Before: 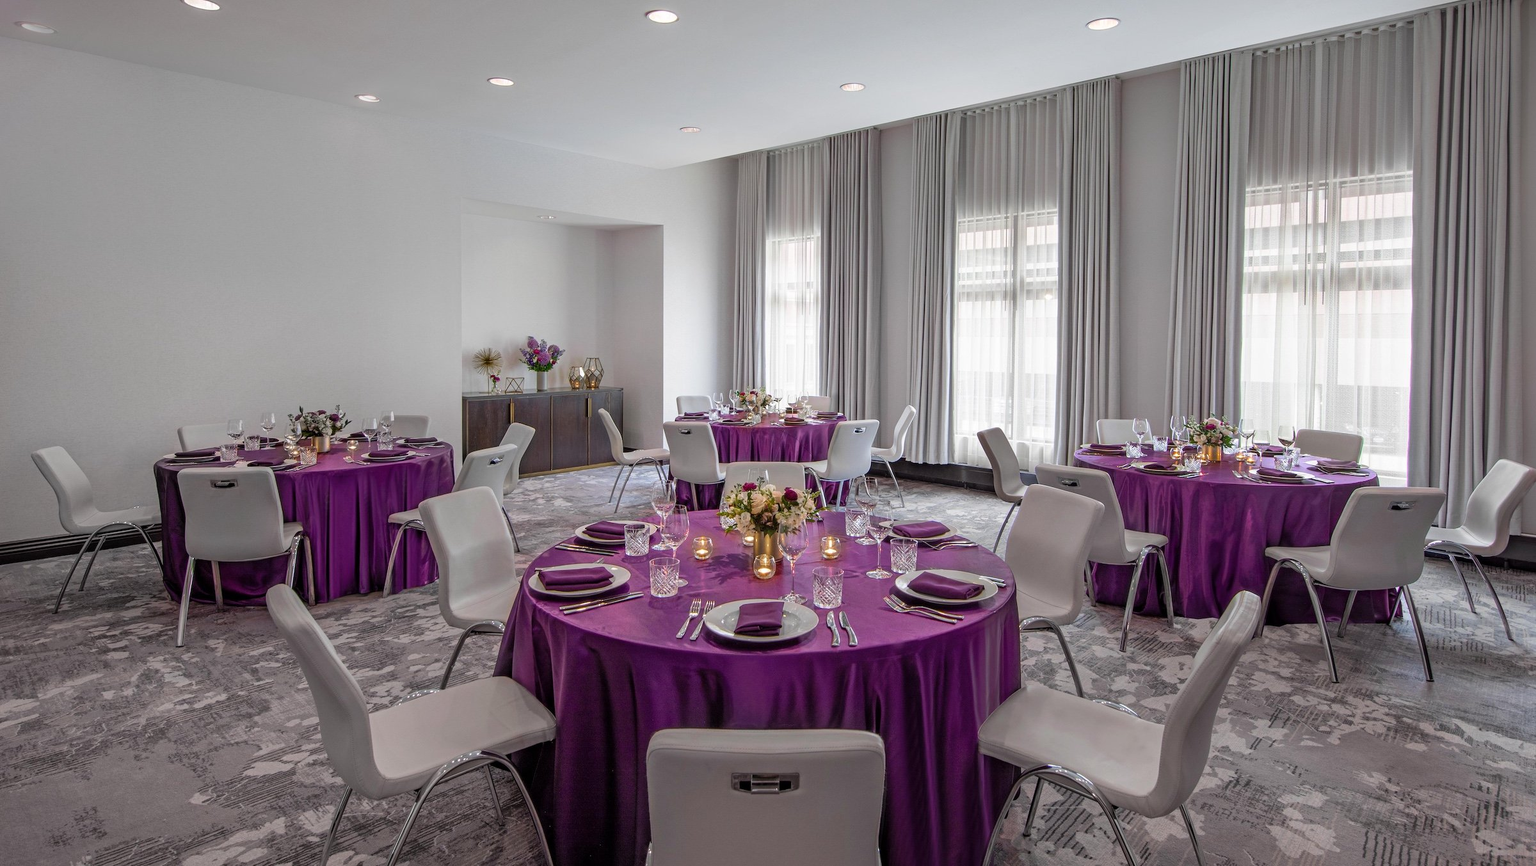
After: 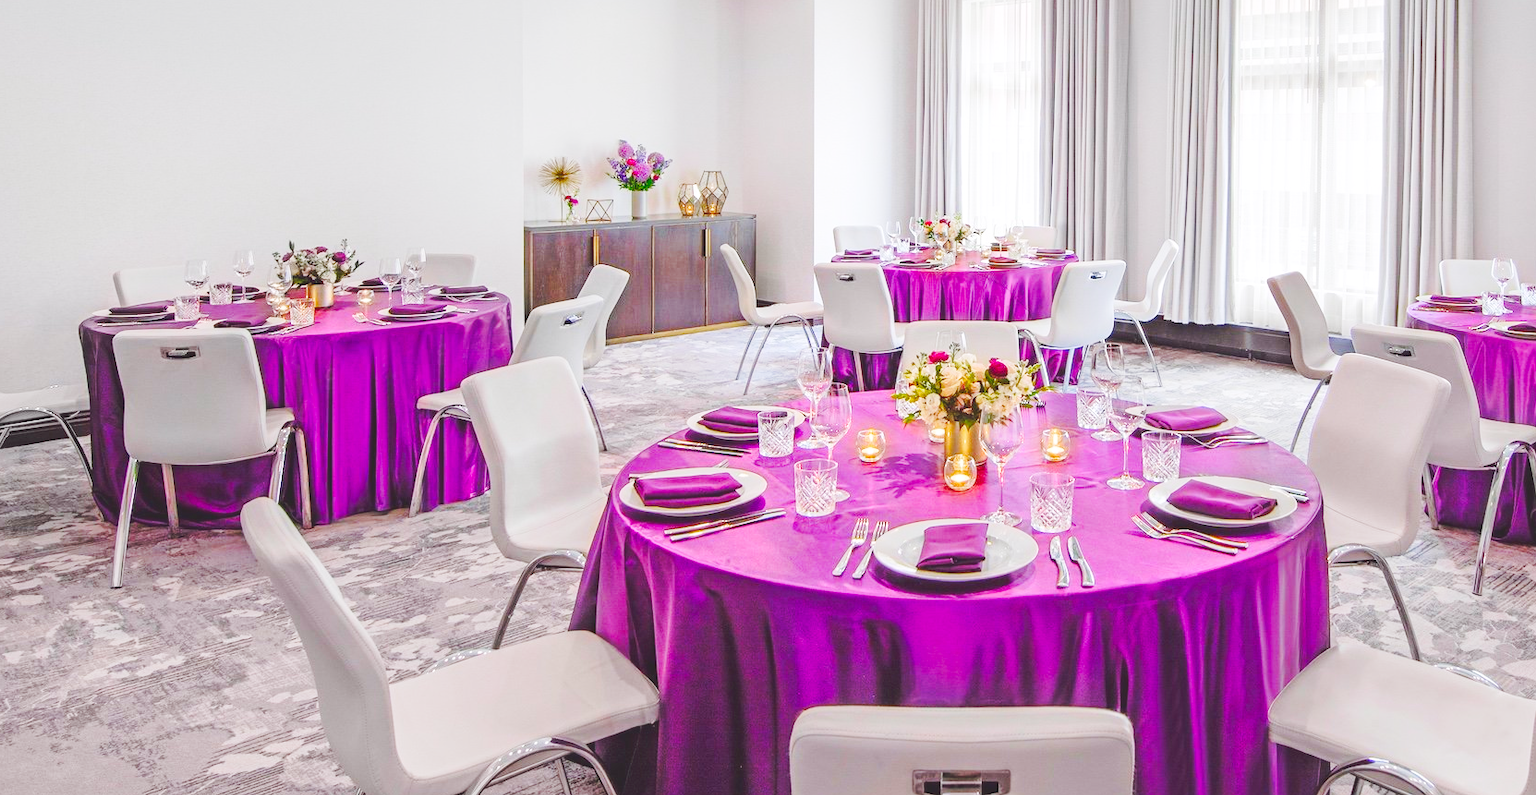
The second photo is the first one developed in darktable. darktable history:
base curve: curves: ch0 [(0, 0.007) (0.028, 0.063) (0.121, 0.311) (0.46, 0.743) (0.859, 0.957) (1, 1)], preserve colors none
white balance: emerald 1
levels: mode automatic
crop: left 6.488%, top 27.668%, right 24.183%, bottom 8.656%
exposure: black level correction 0, exposure 0.7 EV, compensate exposure bias true, compensate highlight preservation false
contrast brightness saturation: contrast -0.19, saturation 0.19
local contrast: mode bilateral grid, contrast 100, coarseness 100, detail 108%, midtone range 0.2
color balance: lift [1, 1, 0.999, 1.001], gamma [1, 1.003, 1.005, 0.995], gain [1, 0.992, 0.988, 1.012], contrast 5%, output saturation 110%
